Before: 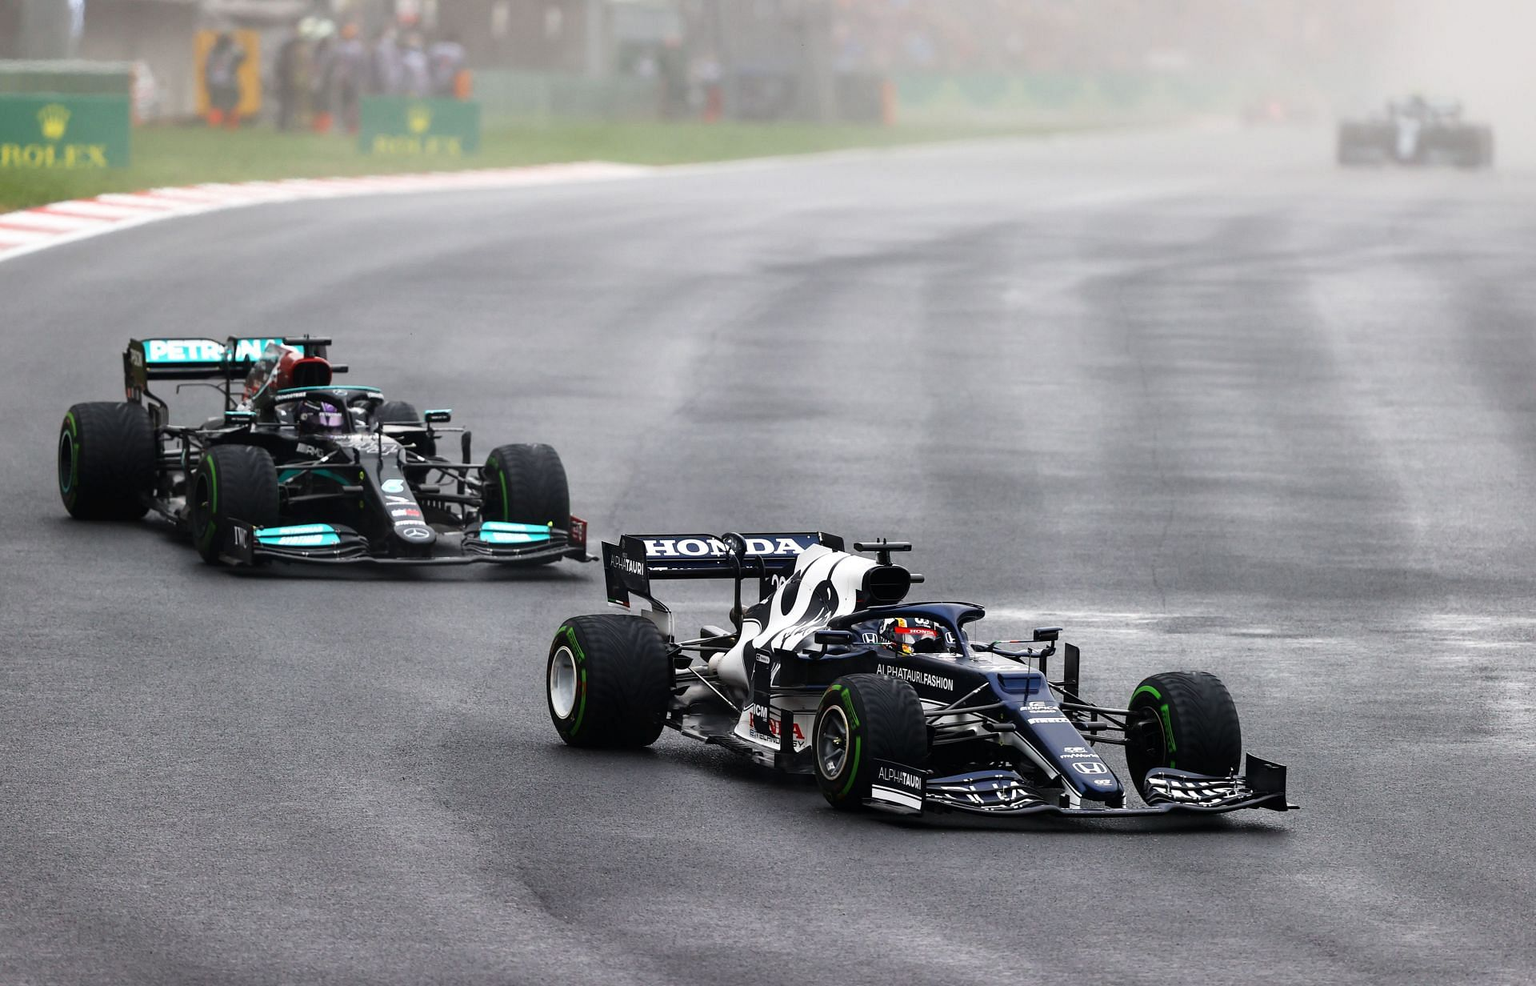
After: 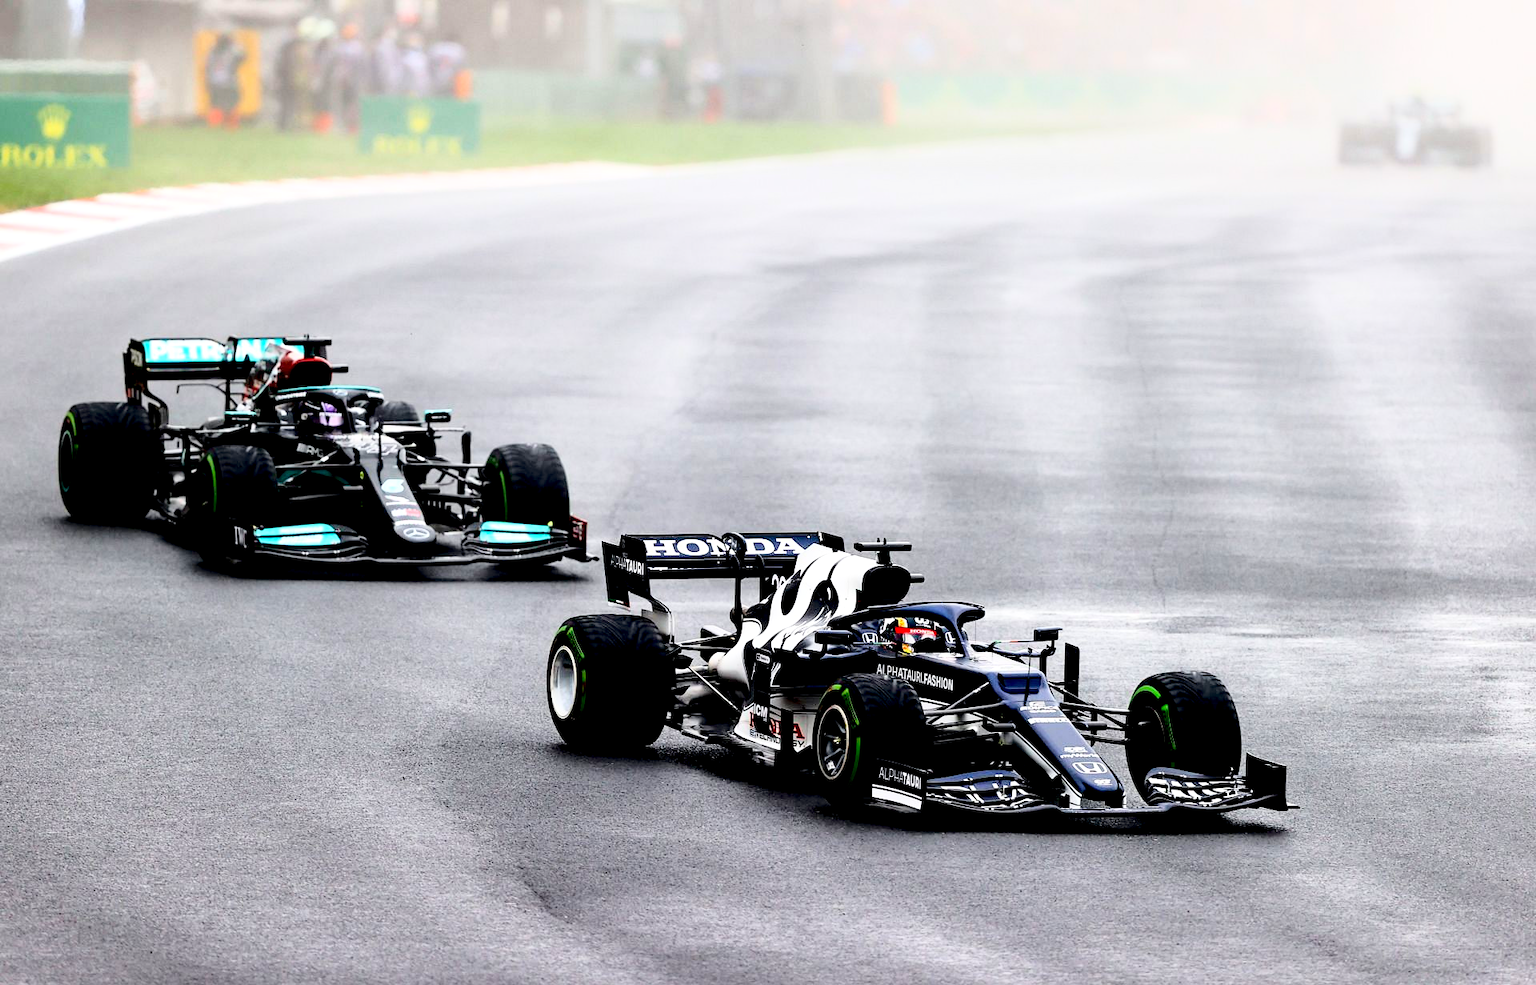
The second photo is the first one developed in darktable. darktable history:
exposure: black level correction 0.025, exposure 0.182 EV, compensate highlight preservation false
base curve: curves: ch0 [(0, 0) (0.028, 0.03) (0.121, 0.232) (0.46, 0.748) (0.859, 0.968) (1, 1)]
